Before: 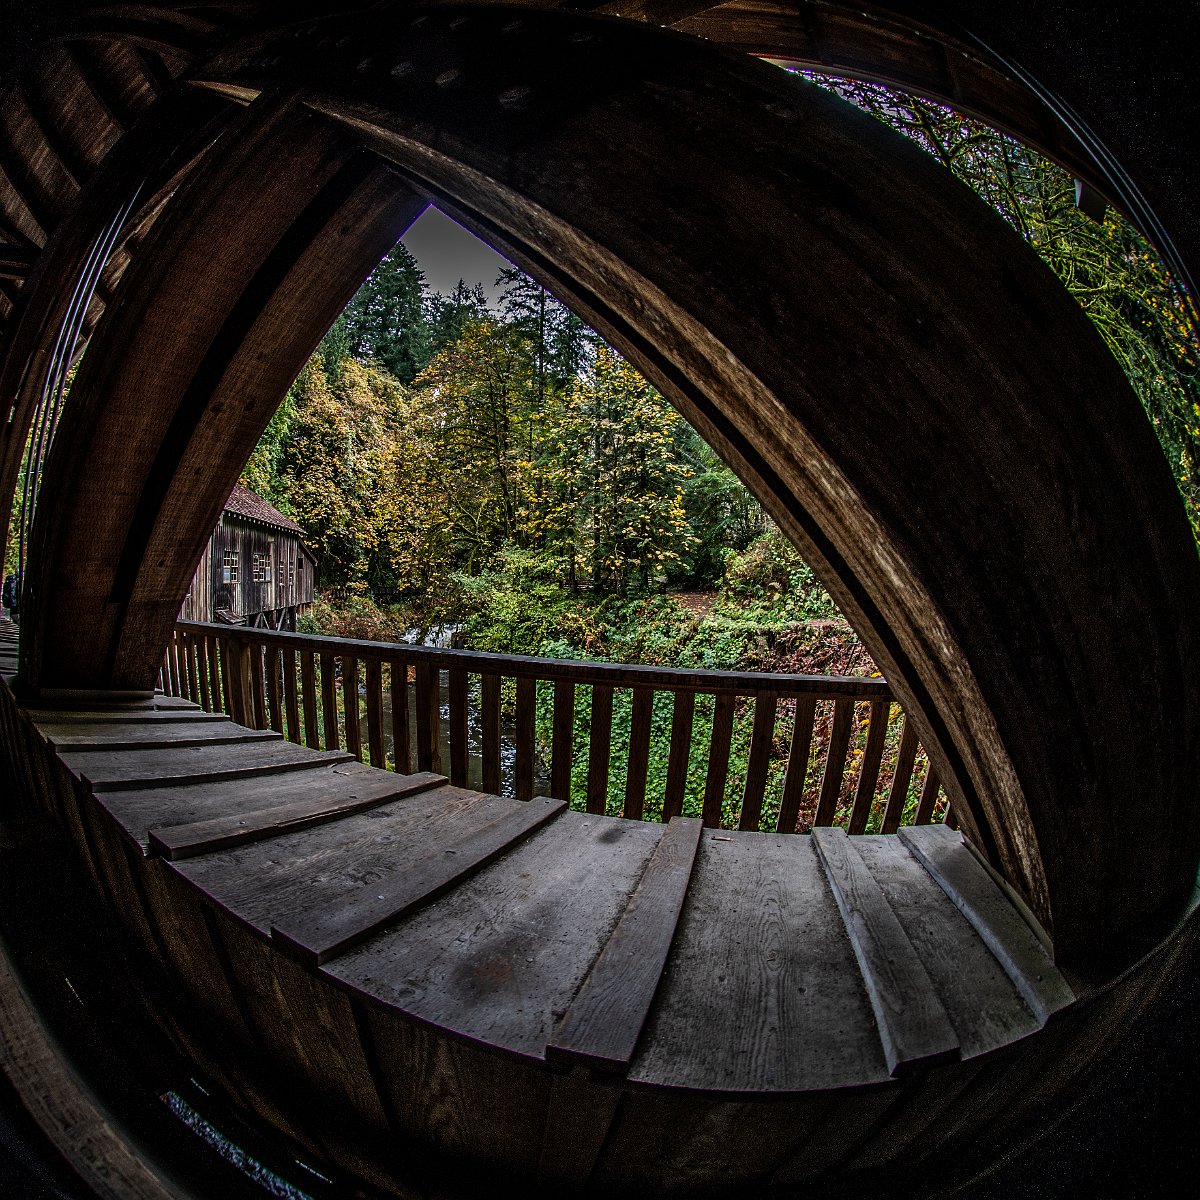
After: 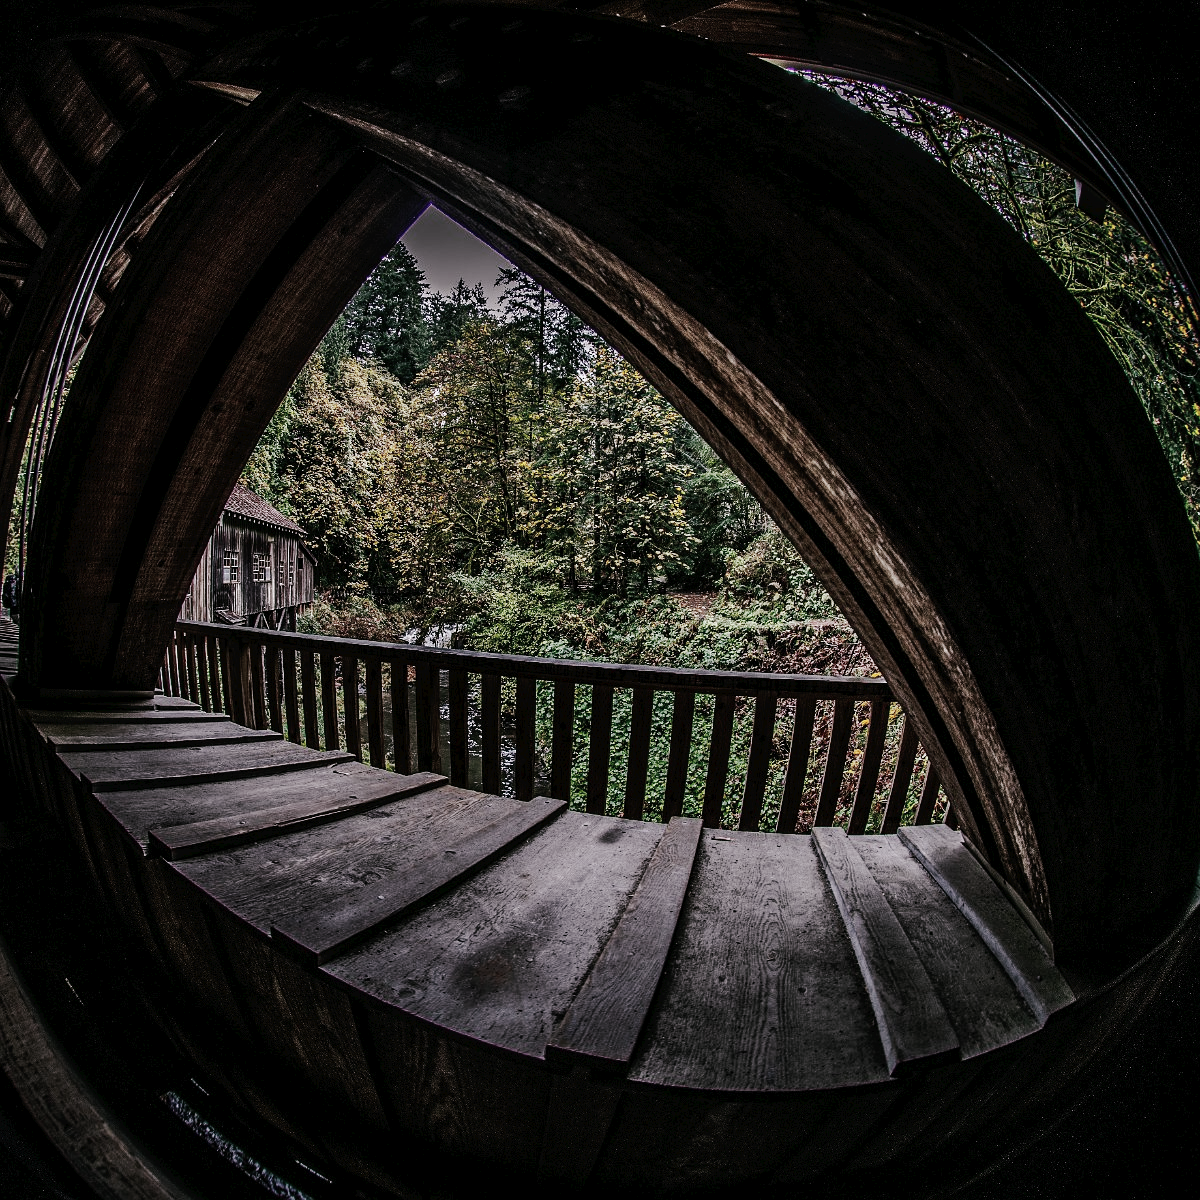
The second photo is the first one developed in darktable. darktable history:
tone curve: curves: ch0 [(0, 0) (0.003, 0.019) (0.011, 0.02) (0.025, 0.019) (0.044, 0.027) (0.069, 0.038) (0.1, 0.056) (0.136, 0.089) (0.177, 0.137) (0.224, 0.187) (0.277, 0.259) (0.335, 0.343) (0.399, 0.437) (0.468, 0.532) (0.543, 0.613) (0.623, 0.685) (0.709, 0.752) (0.801, 0.822) (0.898, 0.9) (1, 1)], preserve colors none
color look up table: target L [91.08, 91.88, 89.4, 82.05, 66.04, 66.33, 65.61, 58.8, 41.2, 35.64, 33.07, 2.278, 200.32, 81.92, 83.44, 76.4, 70.62, 62.81, 55.56, 55.38, 46.23, 46.81, 40.01, 32.8, 31.9, 23.36, 8.859, 86.9, 75.12, 75.08, 67.64, 49.33, 53.16, 59.37, 58.11, 59.43, 39.08, 36.59, 30.73, 31.7, 9.045, 1.137, 96.17, 90.61, 80.49, 65.94, 71.81, 44.95, 34.36], target a [-7.549, -14.63, -9.018, -31.92, -49.32, -19.39, -16.88, -4.209, -27.71, -8.044, -20.08, -6.413, 0, 3.849, 5.723, 5.213, 20.53, 3.63, 24.49, 5.159, 58.45, 45.68, 23.02, 35.43, 11.77, 24.31, 19.12, 5.585, 22.61, 24.93, 9.435, 63.11, 60.98, 26.12, 12.04, 12.14, 36.72, 17.89, 31.95, 2.856, 23.29, 8.387, -3.864, -15.41, -2.455, -18.78, -4.724, -7.893, -1.853], target b [28.43, 74.26, 9.41, 10.91, 43.24, 48.22, 24.43, 0.981, 23.7, 18.84, 10.88, 3.557, 0, 15.3, -0.933, 47.33, 6.252, 10.08, 25.07, 32.7, 18.65, 32.04, 3.384, 25.8, 15.78, 16.03, 10.52, -7.435, -11.69, -17.68, -23.15, -27.02, -41.05, -16.36, -16.64, -29.35, -34.61, -17.91, -3.746, -15.74, -33.88, -18.54, -2.434, -4.347, -6.806, -3.443, -17.99, -8.513, -1.951], num patches 49
